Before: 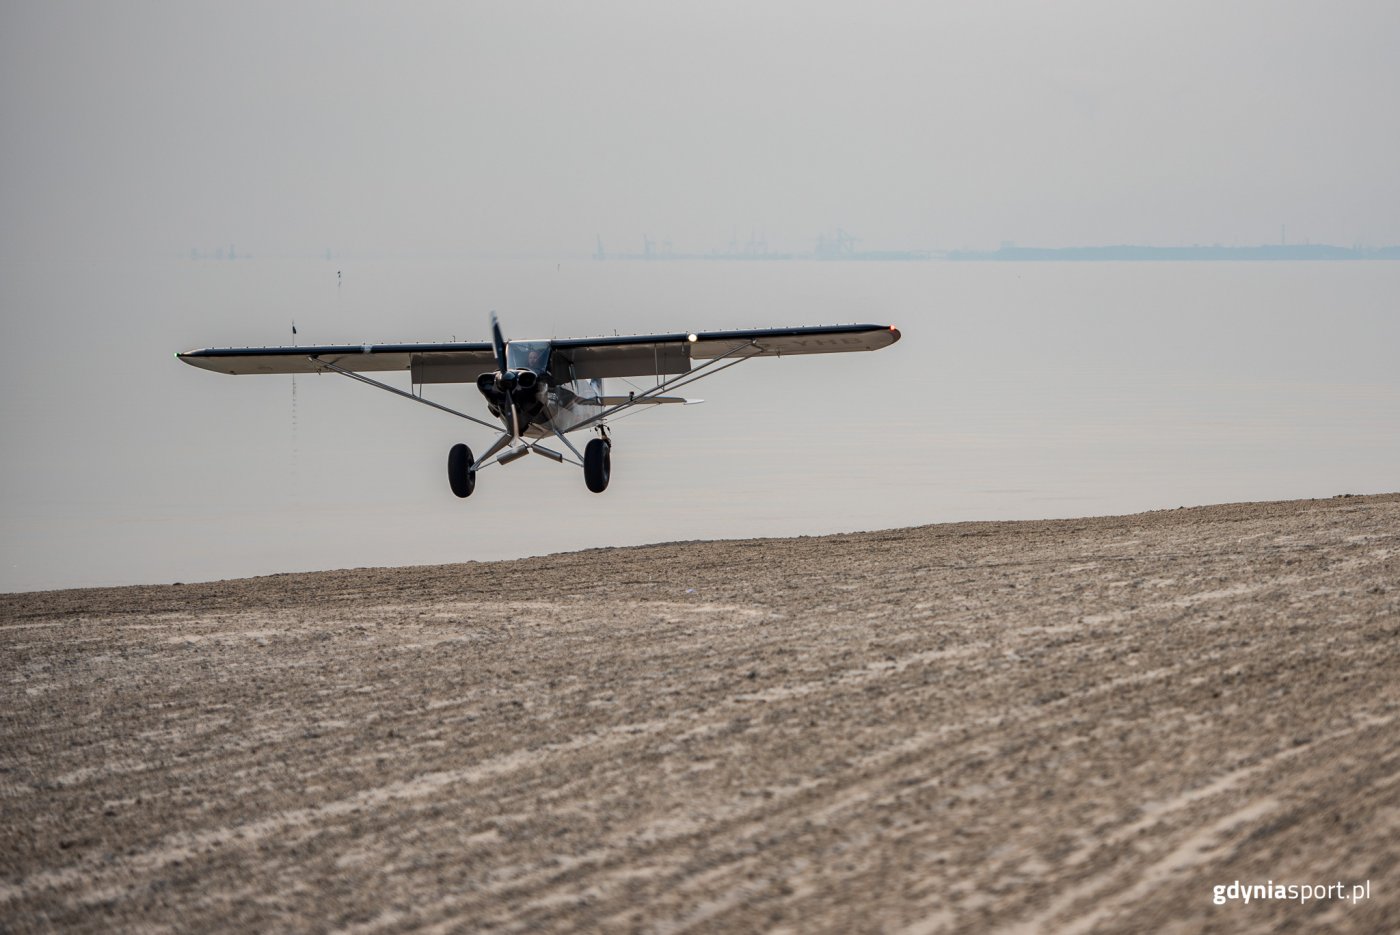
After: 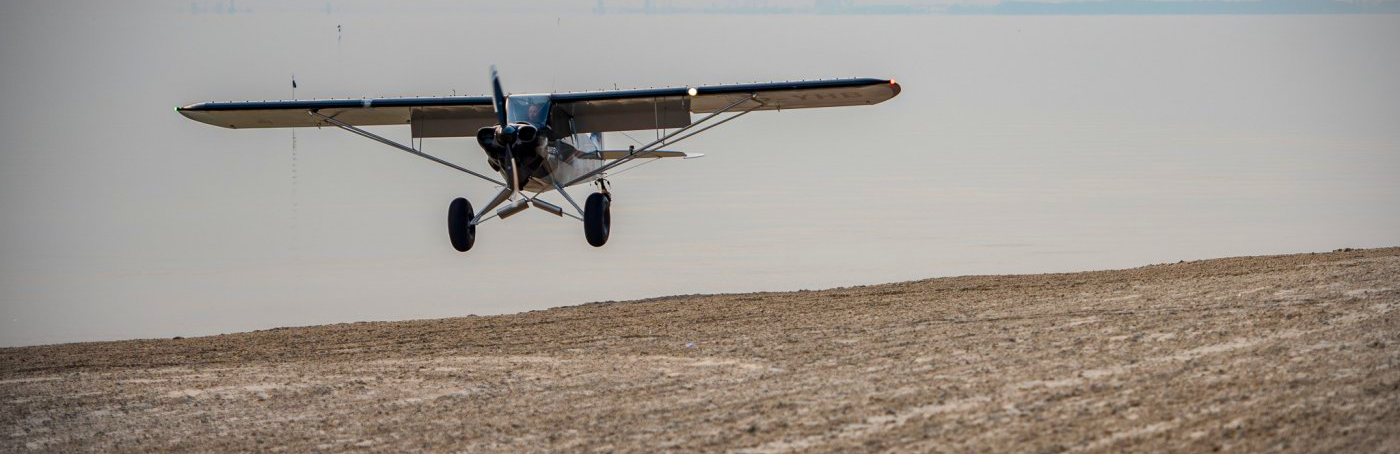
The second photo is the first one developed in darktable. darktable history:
color balance rgb: perceptual saturation grading › global saturation 20%, perceptual saturation grading › highlights -24.809%, perceptual saturation grading › shadows 24.714%, global vibrance 33.146%
vignetting: fall-off start 79.51%, width/height ratio 1.326, dithering 8-bit output
crop and rotate: top 26.395%, bottom 25.027%
